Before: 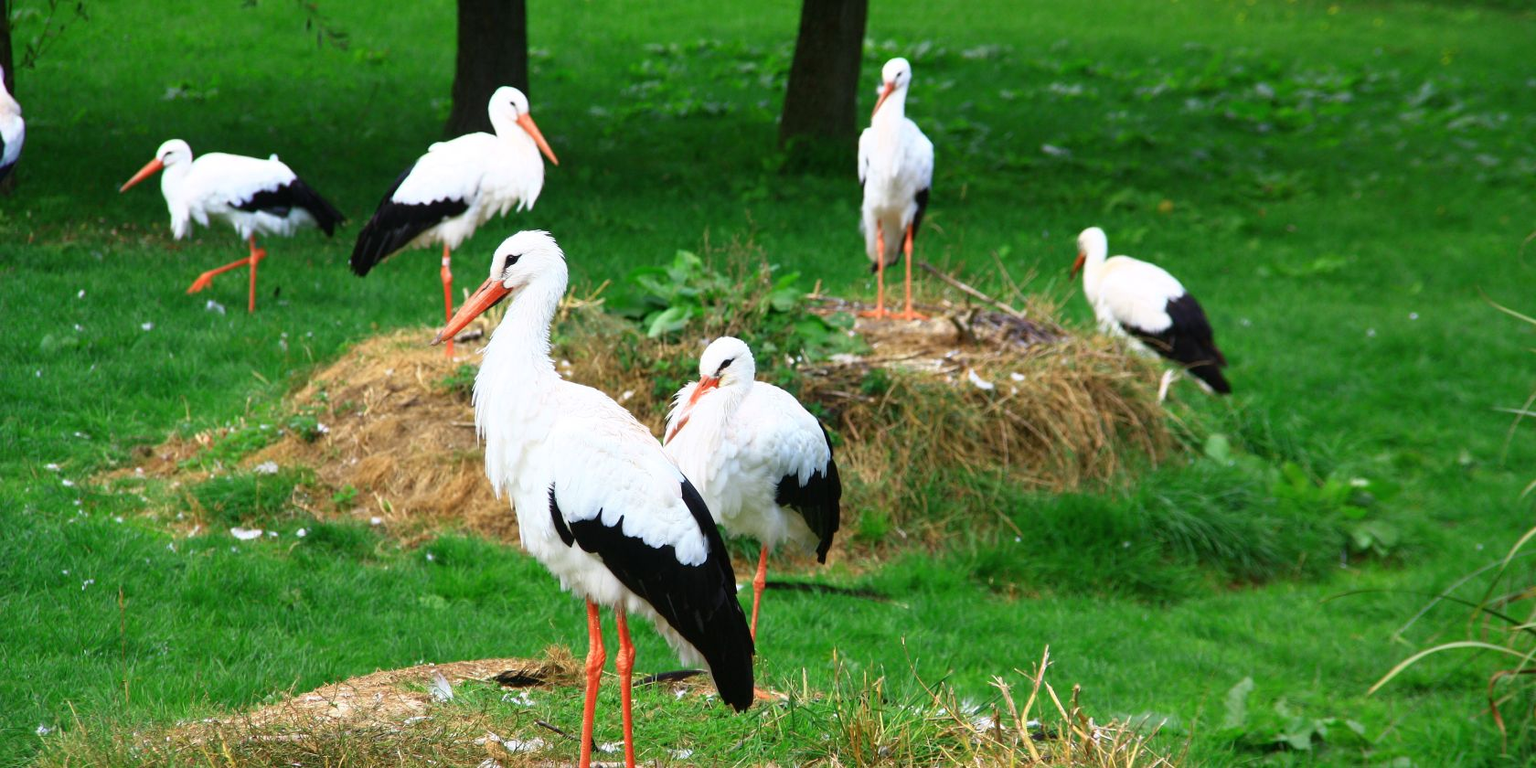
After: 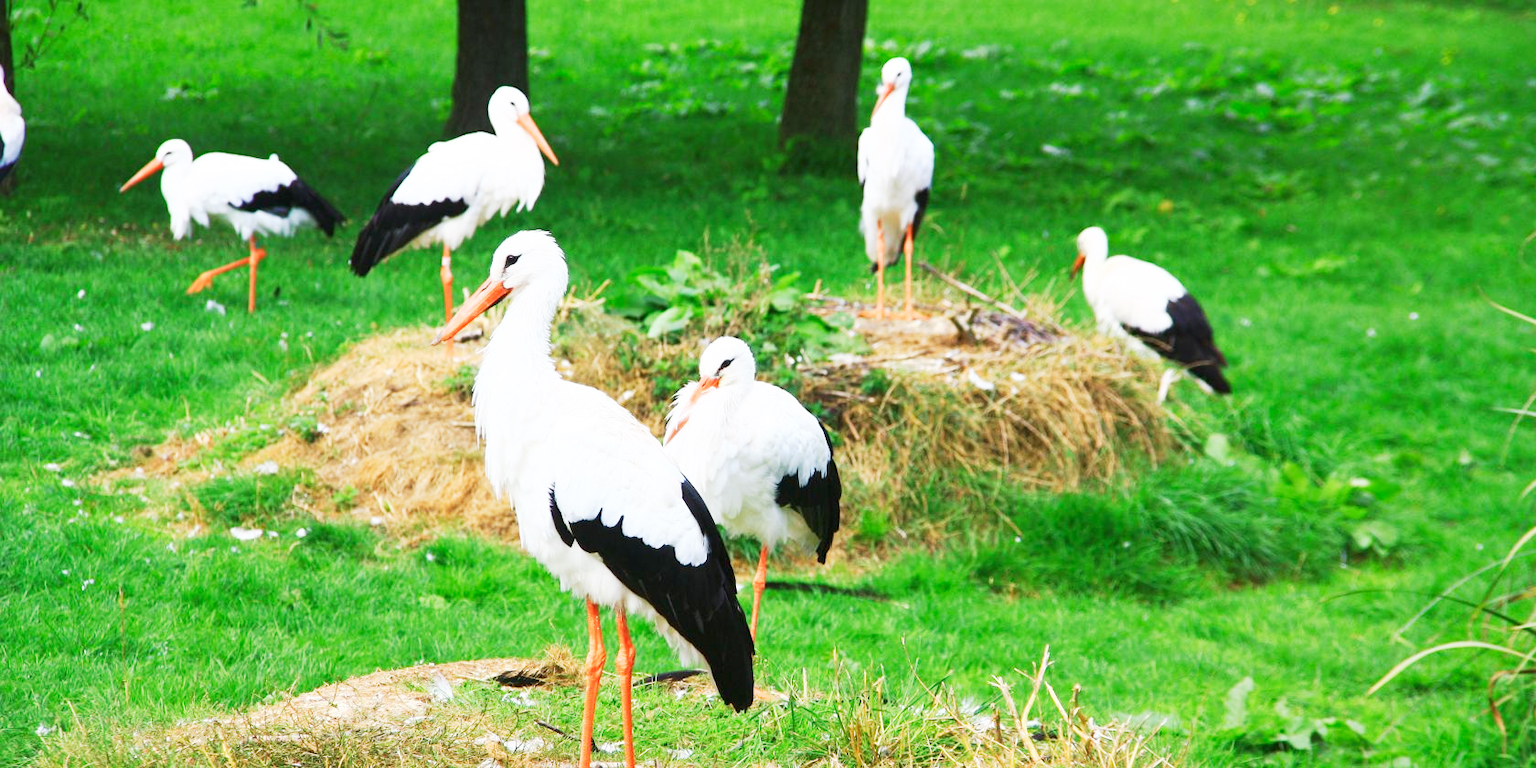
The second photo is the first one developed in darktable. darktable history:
tone curve: curves: ch0 [(0, 0) (0.003, 0.015) (0.011, 0.025) (0.025, 0.056) (0.044, 0.104) (0.069, 0.139) (0.1, 0.181) (0.136, 0.226) (0.177, 0.28) (0.224, 0.346) (0.277, 0.42) (0.335, 0.505) (0.399, 0.594) (0.468, 0.699) (0.543, 0.776) (0.623, 0.848) (0.709, 0.893) (0.801, 0.93) (0.898, 0.97) (1, 1)], preserve colors none
